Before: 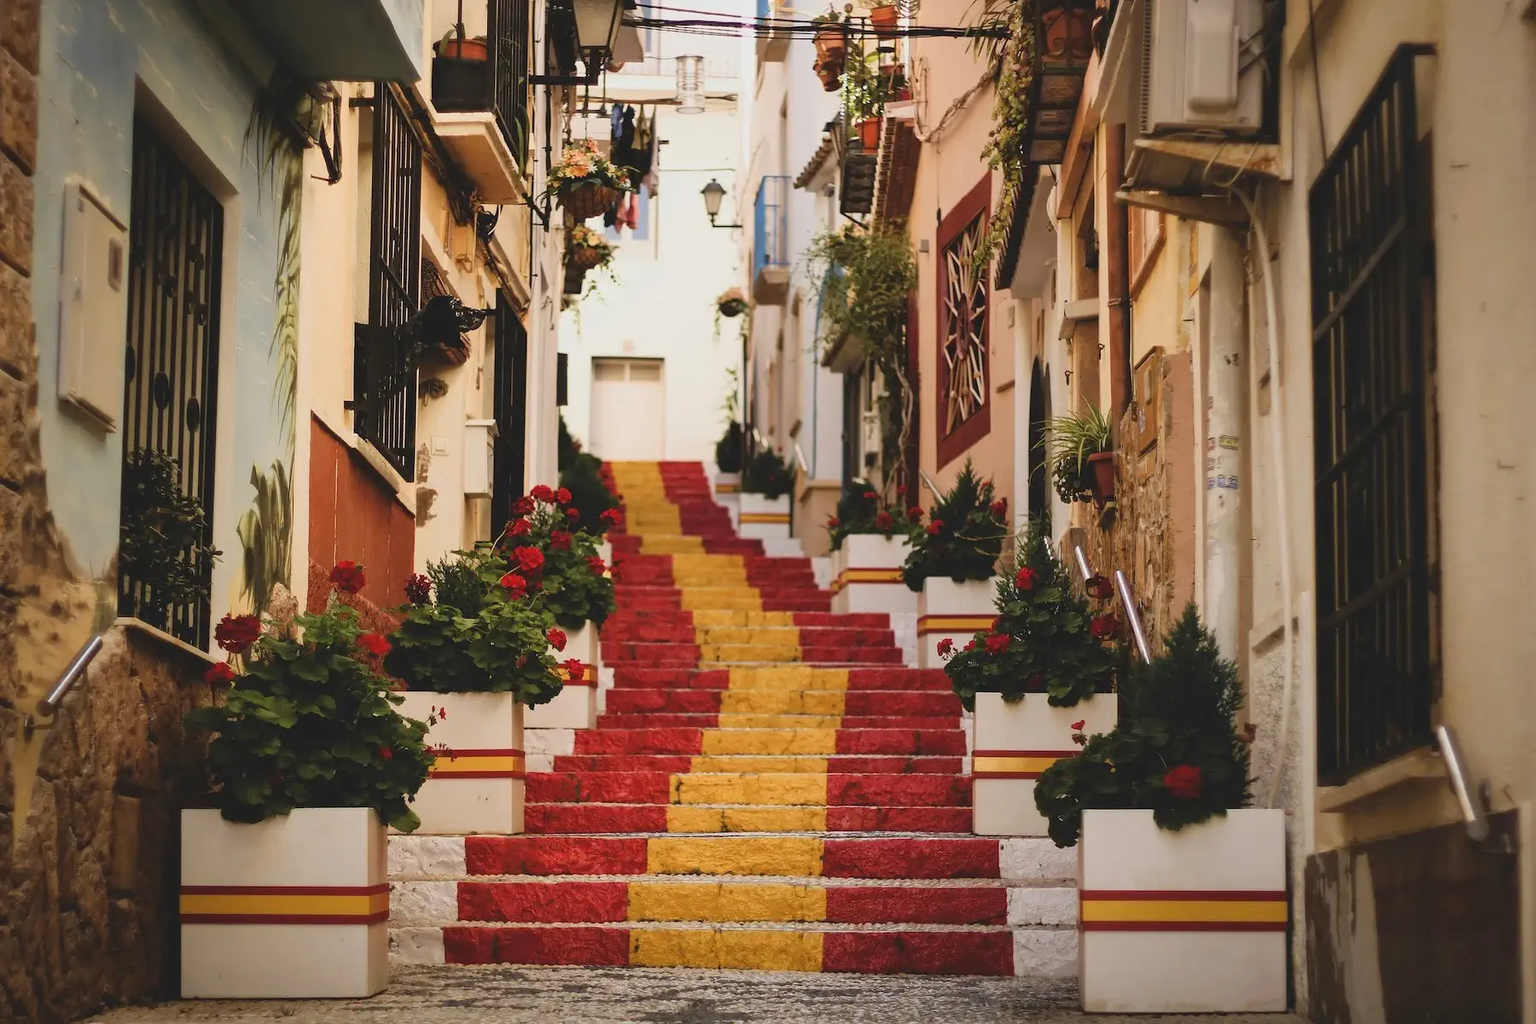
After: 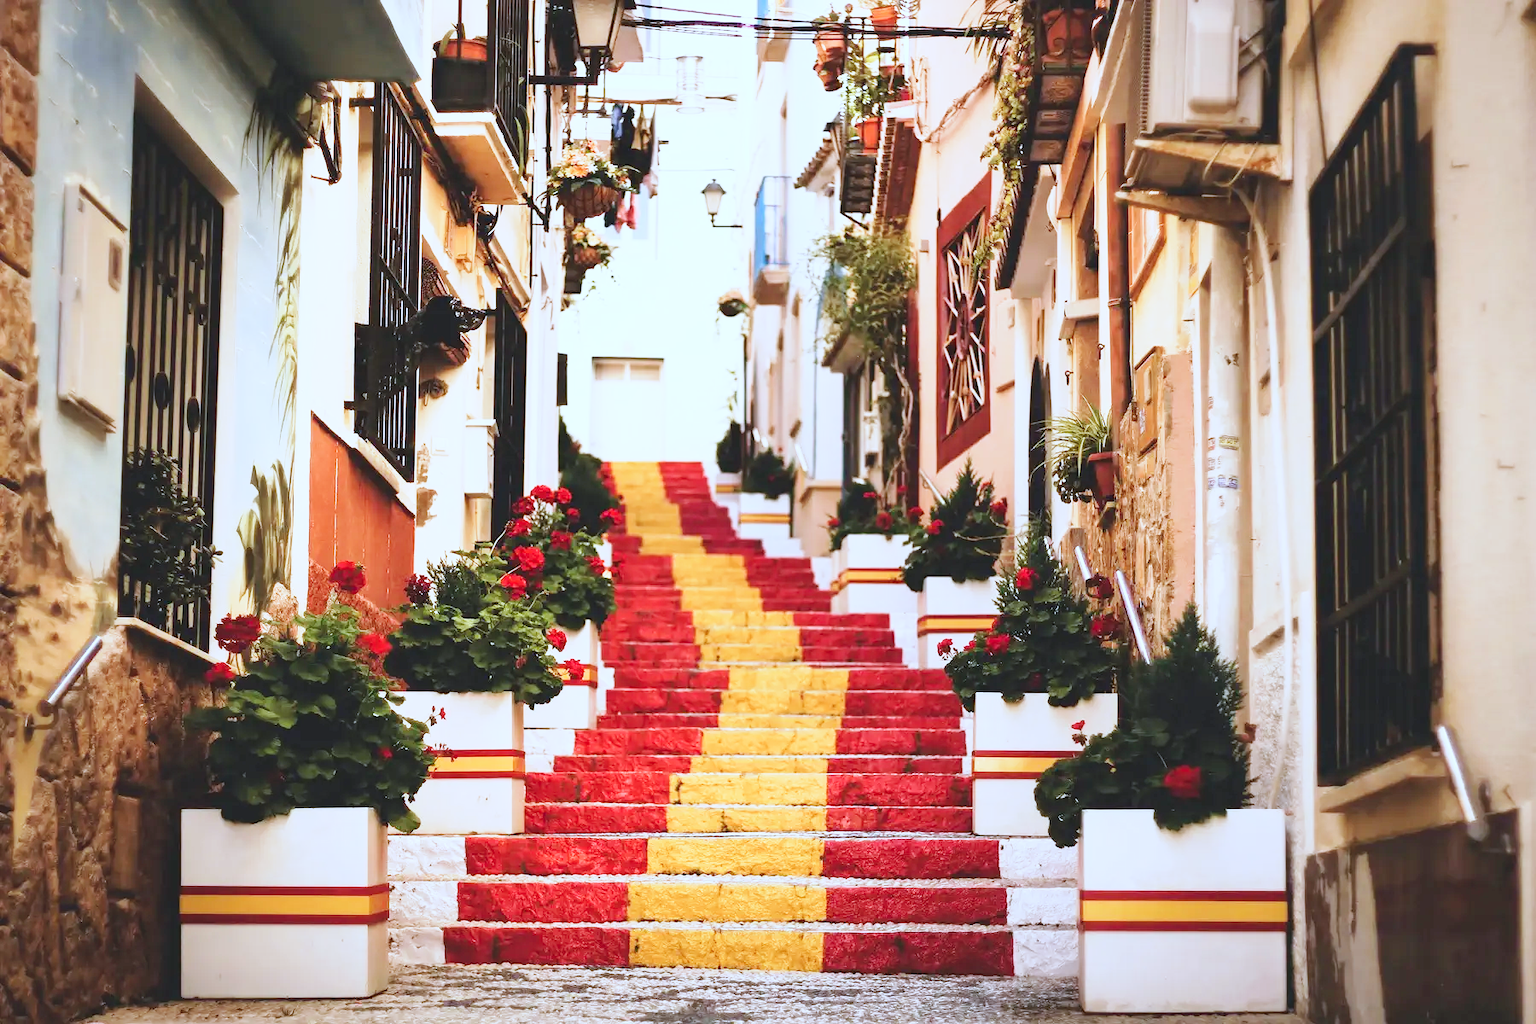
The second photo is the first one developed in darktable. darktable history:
color correction: highlights a* -2.27, highlights b* -18.46
base curve: curves: ch0 [(0, 0) (0.018, 0.026) (0.143, 0.37) (0.33, 0.731) (0.458, 0.853) (0.735, 0.965) (0.905, 0.986) (1, 1)], preserve colors none
